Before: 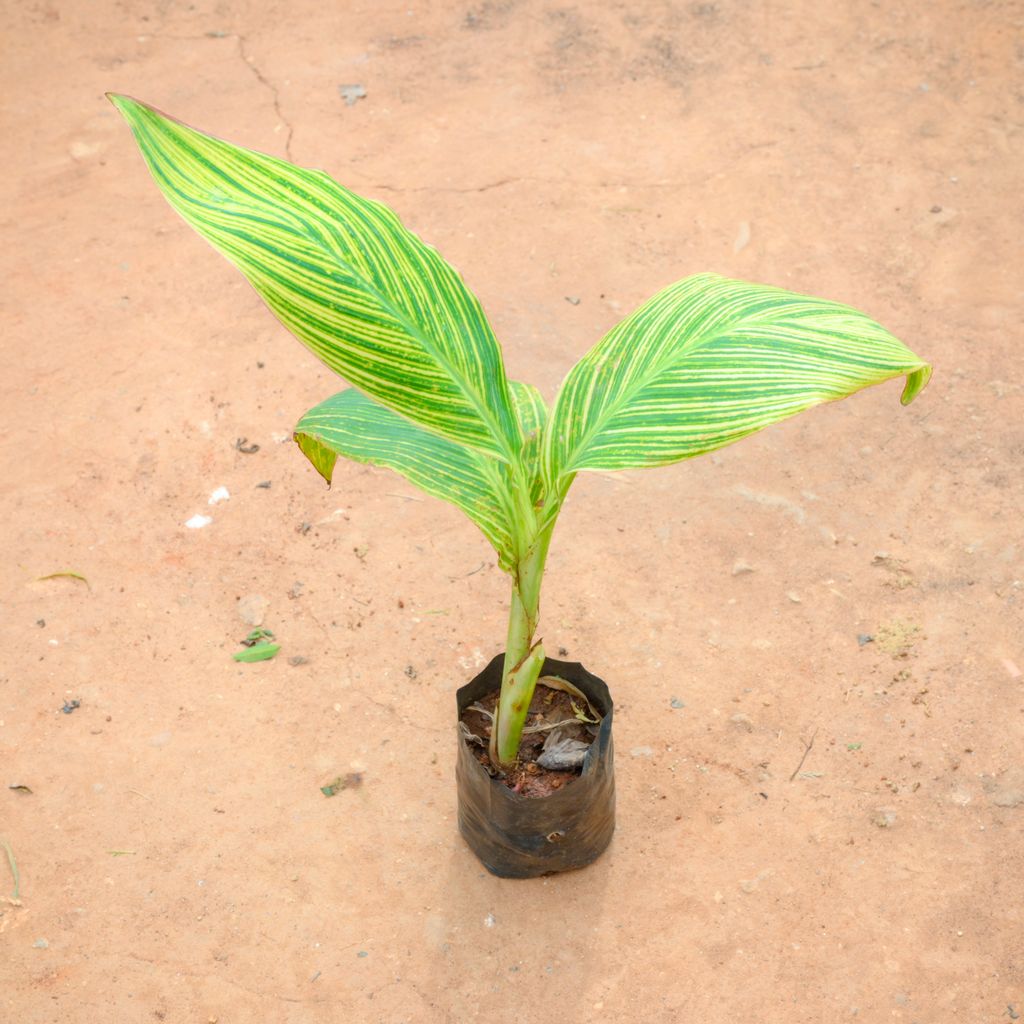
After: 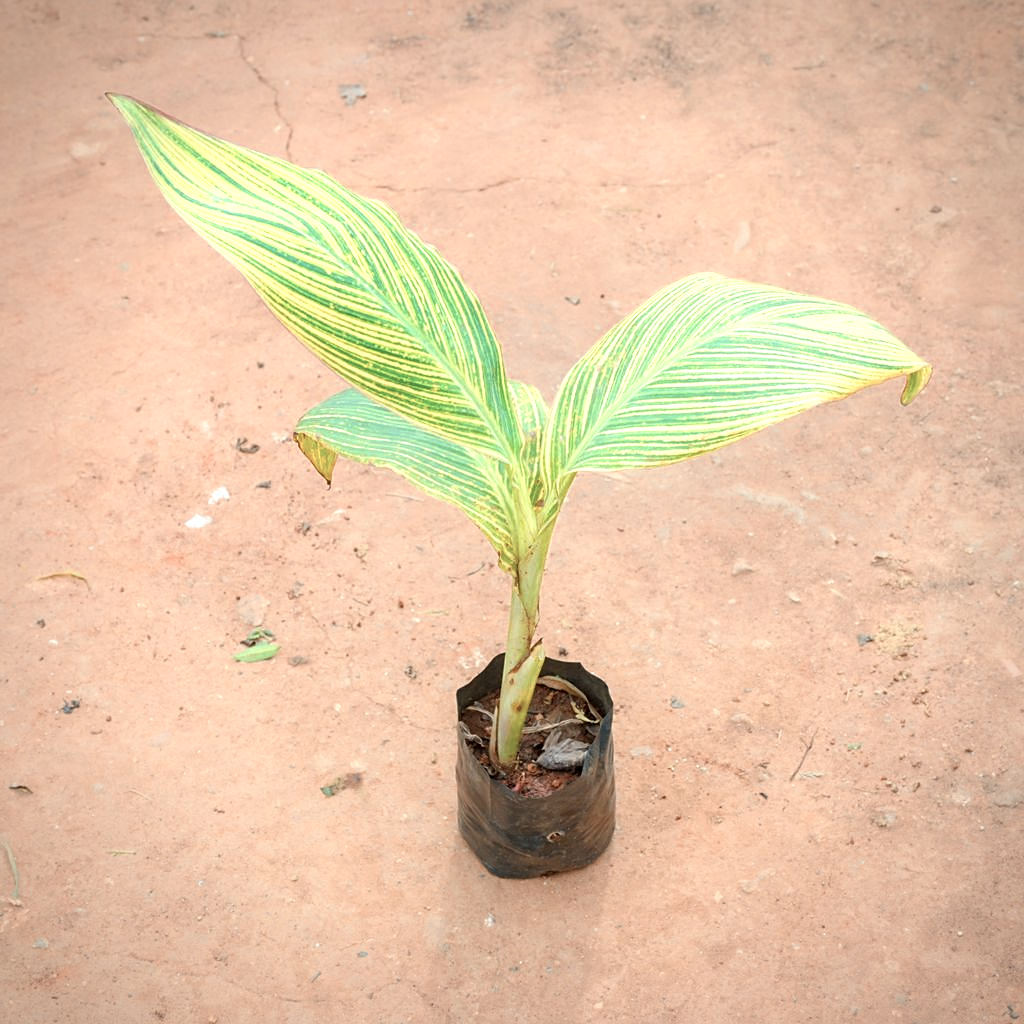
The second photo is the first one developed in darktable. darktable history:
color zones: curves: ch0 [(0, 0.473) (0.001, 0.473) (0.226, 0.548) (0.4, 0.589) (0.525, 0.54) (0.728, 0.403) (0.999, 0.473) (1, 0.473)]; ch1 [(0, 0.619) (0.001, 0.619) (0.234, 0.388) (0.4, 0.372) (0.528, 0.422) (0.732, 0.53) (0.999, 0.619) (1, 0.619)]; ch2 [(0, 0.547) (0.001, 0.547) (0.226, 0.45) (0.4, 0.525) (0.525, 0.585) (0.8, 0.511) (0.999, 0.547) (1, 0.547)]
sharpen: on, module defaults
vignetting: brightness -0.302, saturation -0.066, automatic ratio true
